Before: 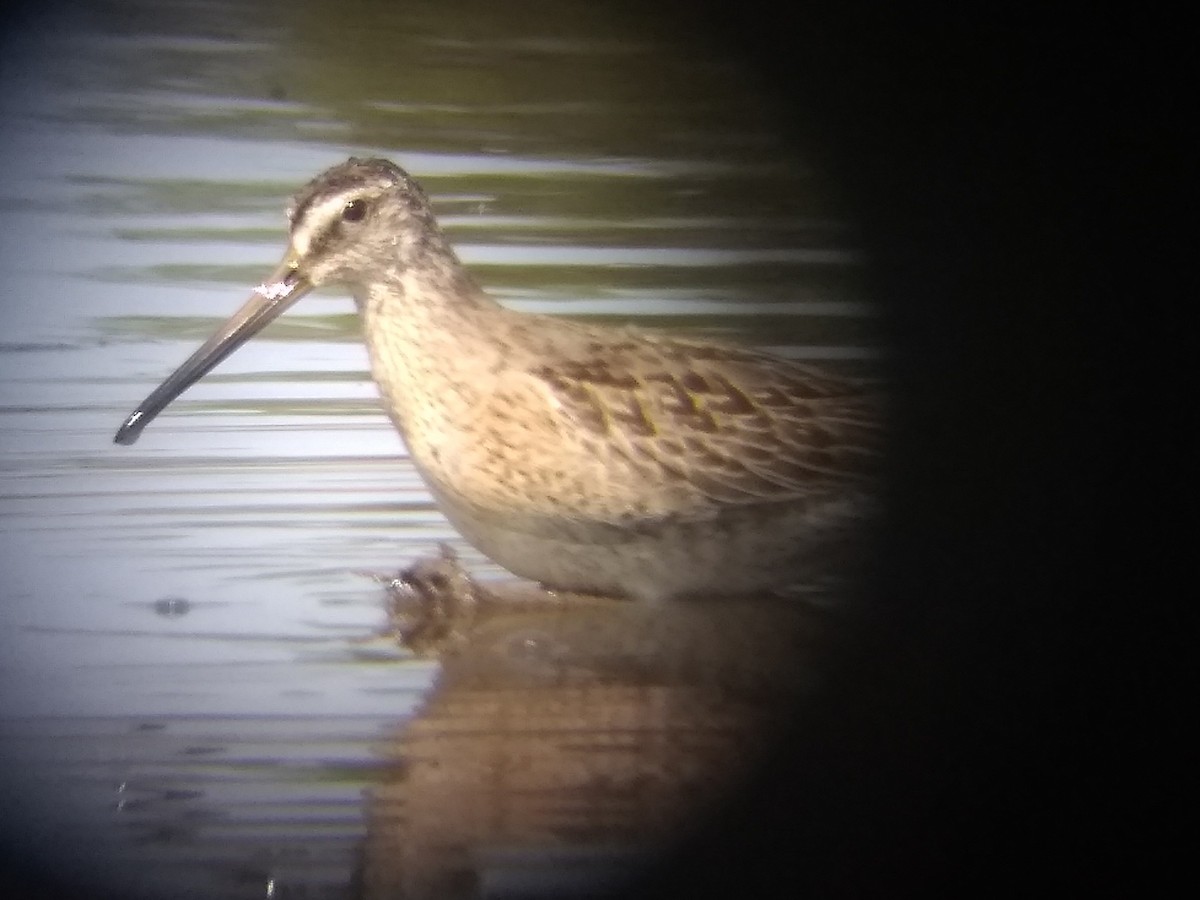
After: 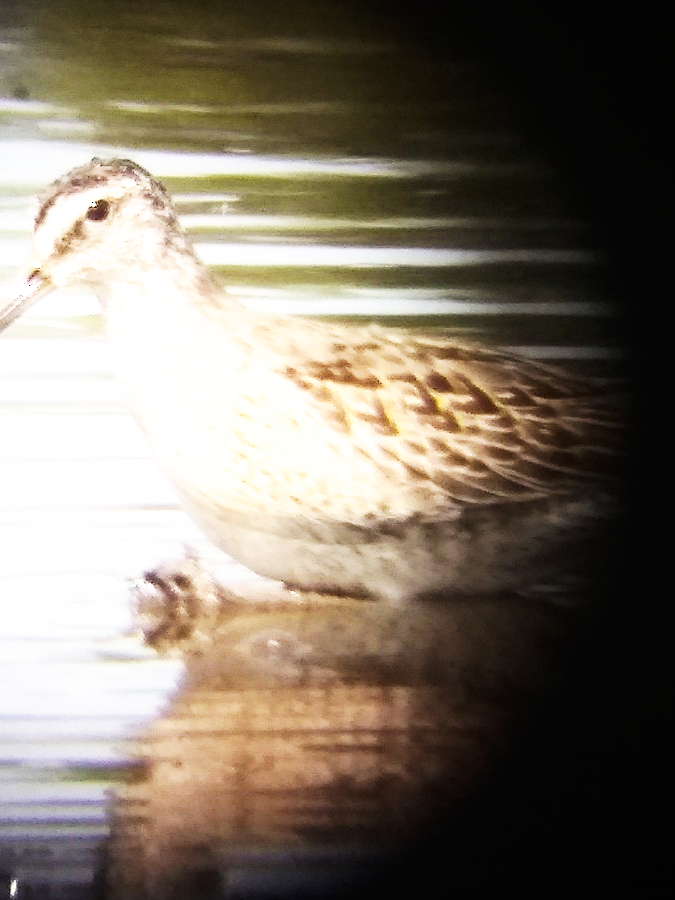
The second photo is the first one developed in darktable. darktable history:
crop: left 21.496%, right 22.254%
tone equalizer: -8 EV -0.75 EV, -7 EV -0.7 EV, -6 EV -0.6 EV, -5 EV -0.4 EV, -3 EV 0.4 EV, -2 EV 0.6 EV, -1 EV 0.7 EV, +0 EV 0.75 EV, edges refinement/feathering 500, mask exposure compensation -1.57 EV, preserve details no
base curve: curves: ch0 [(0, 0) (0.007, 0.004) (0.027, 0.03) (0.046, 0.07) (0.207, 0.54) (0.442, 0.872) (0.673, 0.972) (1, 1)], preserve colors none
